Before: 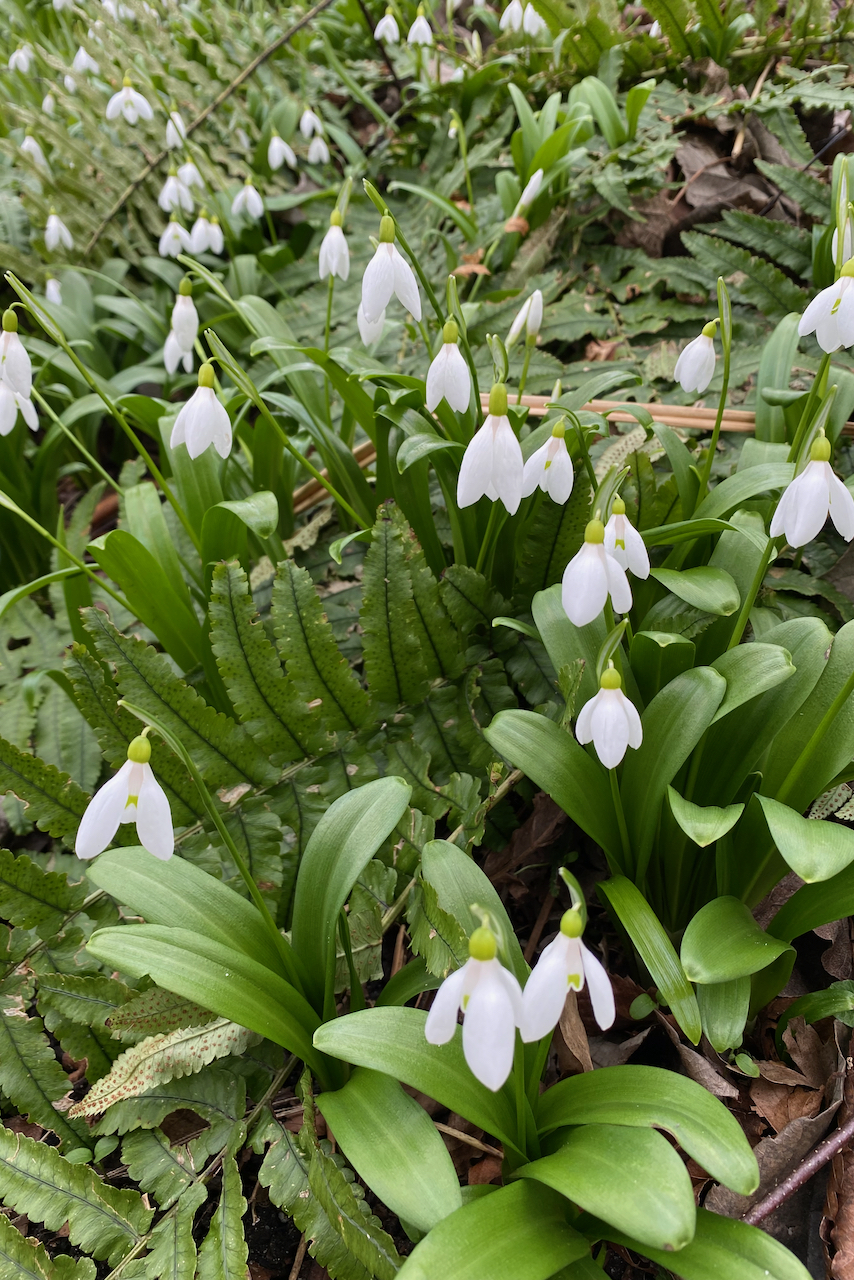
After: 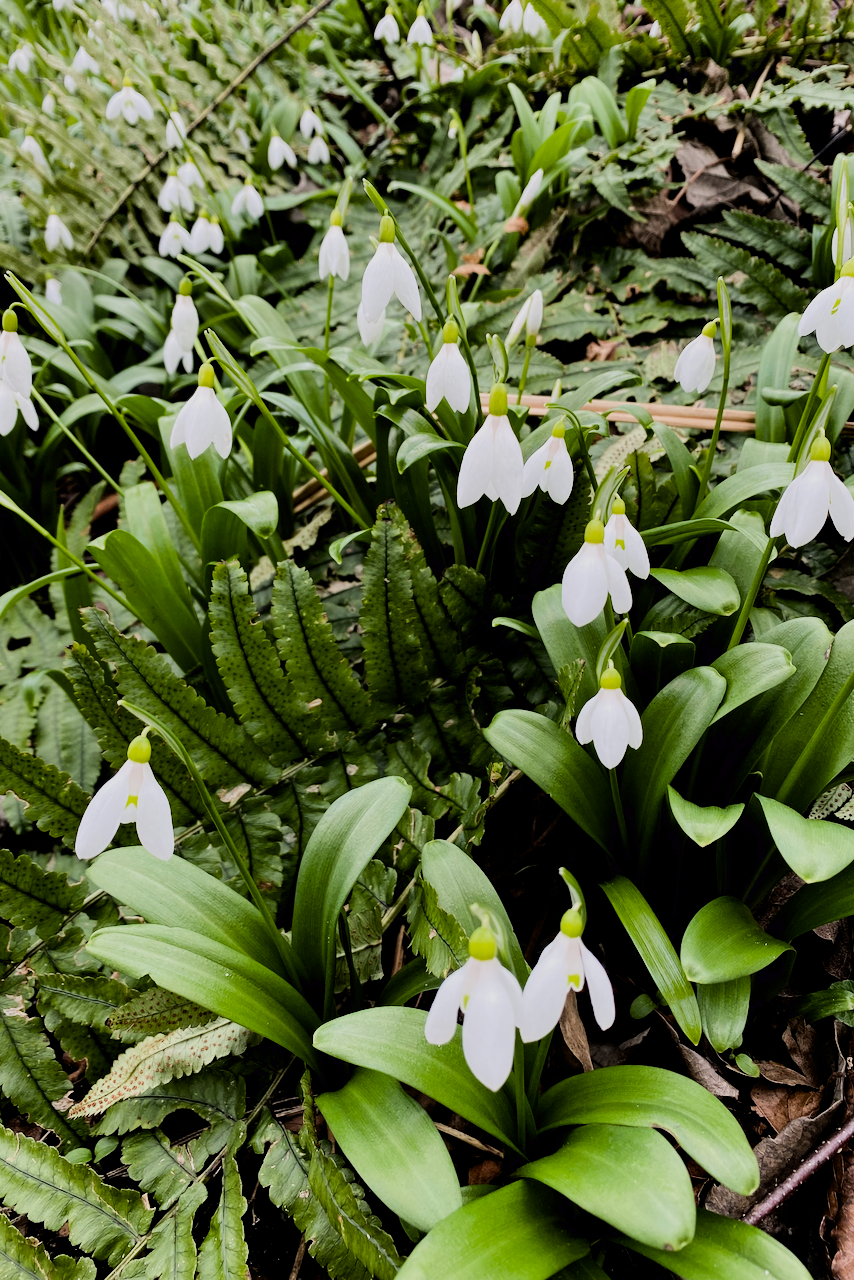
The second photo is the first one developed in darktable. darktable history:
filmic rgb: black relative exposure -9.22 EV, white relative exposure 6.77 EV, hardness 3.07, contrast 1.05
exposure: black level correction 0.012, compensate highlight preservation false
tone equalizer: -8 EV -0.75 EV, -7 EV -0.7 EV, -6 EV -0.6 EV, -5 EV -0.4 EV, -3 EV 0.4 EV, -2 EV 0.6 EV, -1 EV 0.7 EV, +0 EV 0.75 EV, edges refinement/feathering 500, mask exposure compensation -1.57 EV, preserve details no
